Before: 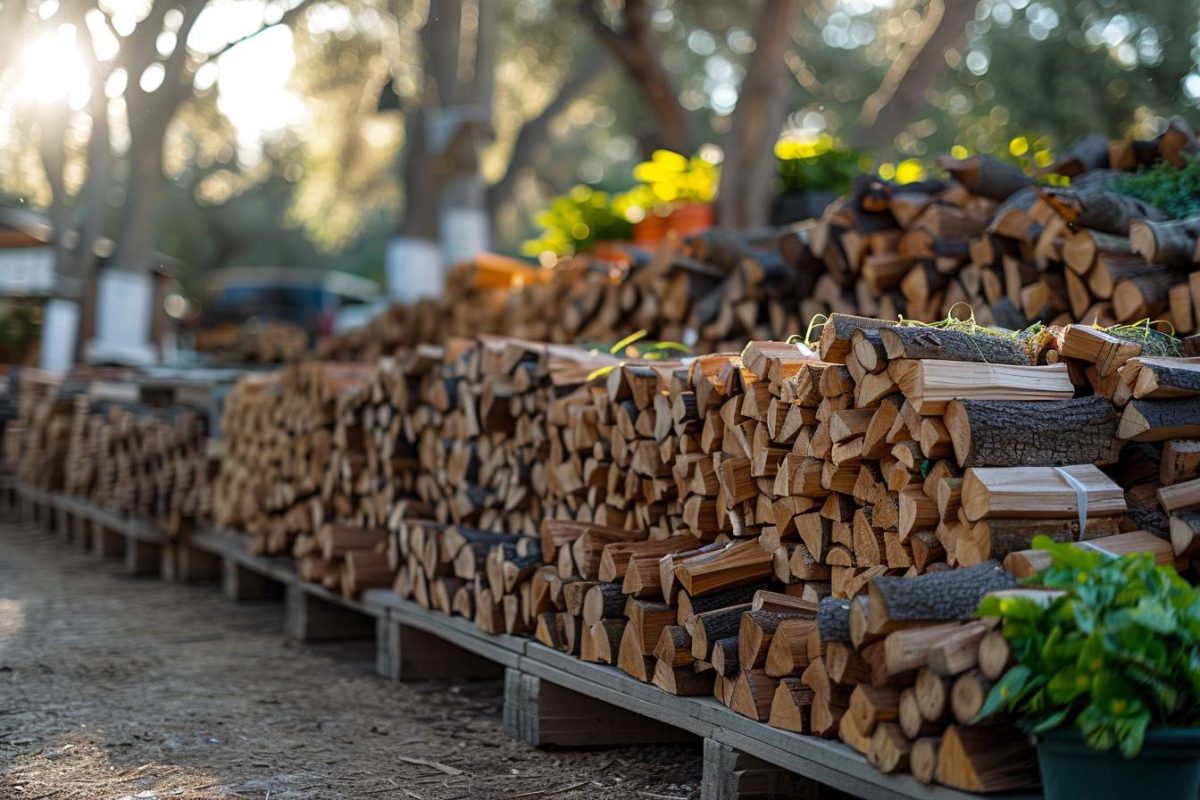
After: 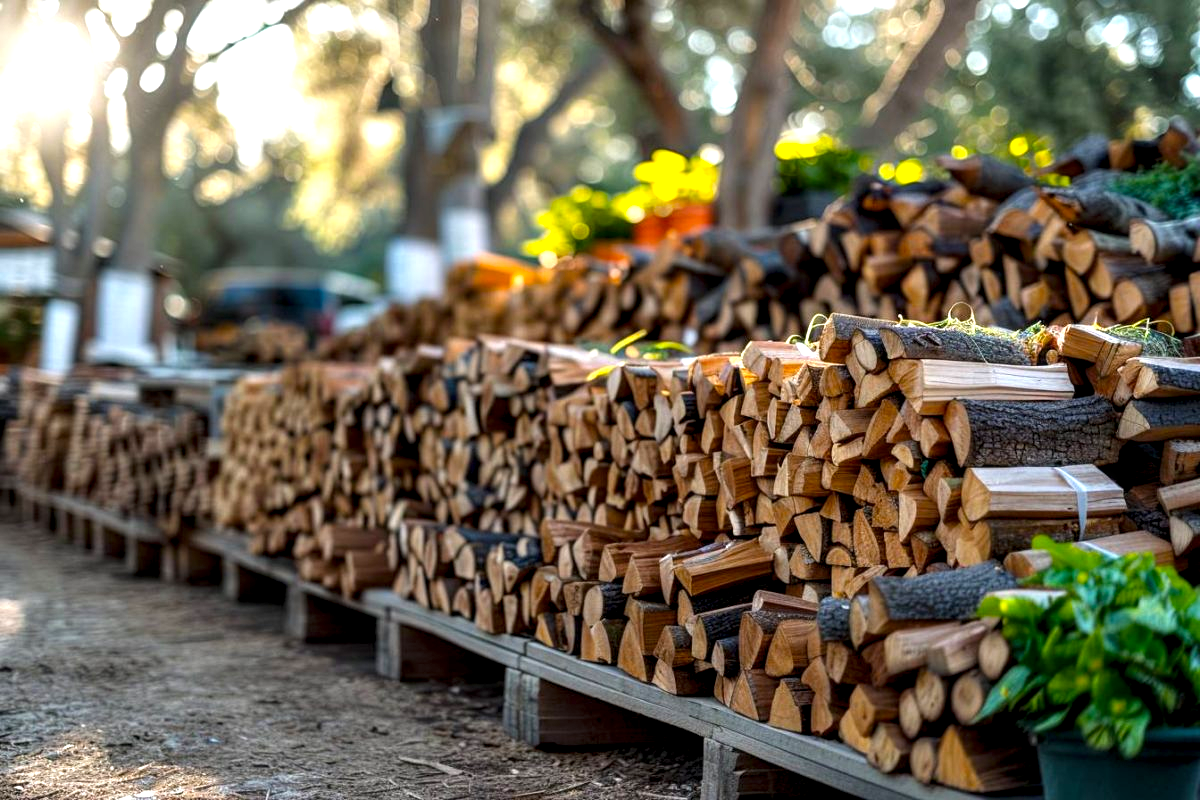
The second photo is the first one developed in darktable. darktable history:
local contrast: on, module defaults
exposure: black level correction 0, exposure 0.5 EV, compensate highlight preservation false
color balance: output saturation 120%
contrast equalizer: y [[0.536, 0.565, 0.581, 0.516, 0.52, 0.491], [0.5 ×6], [0.5 ×6], [0 ×6], [0 ×6]]
